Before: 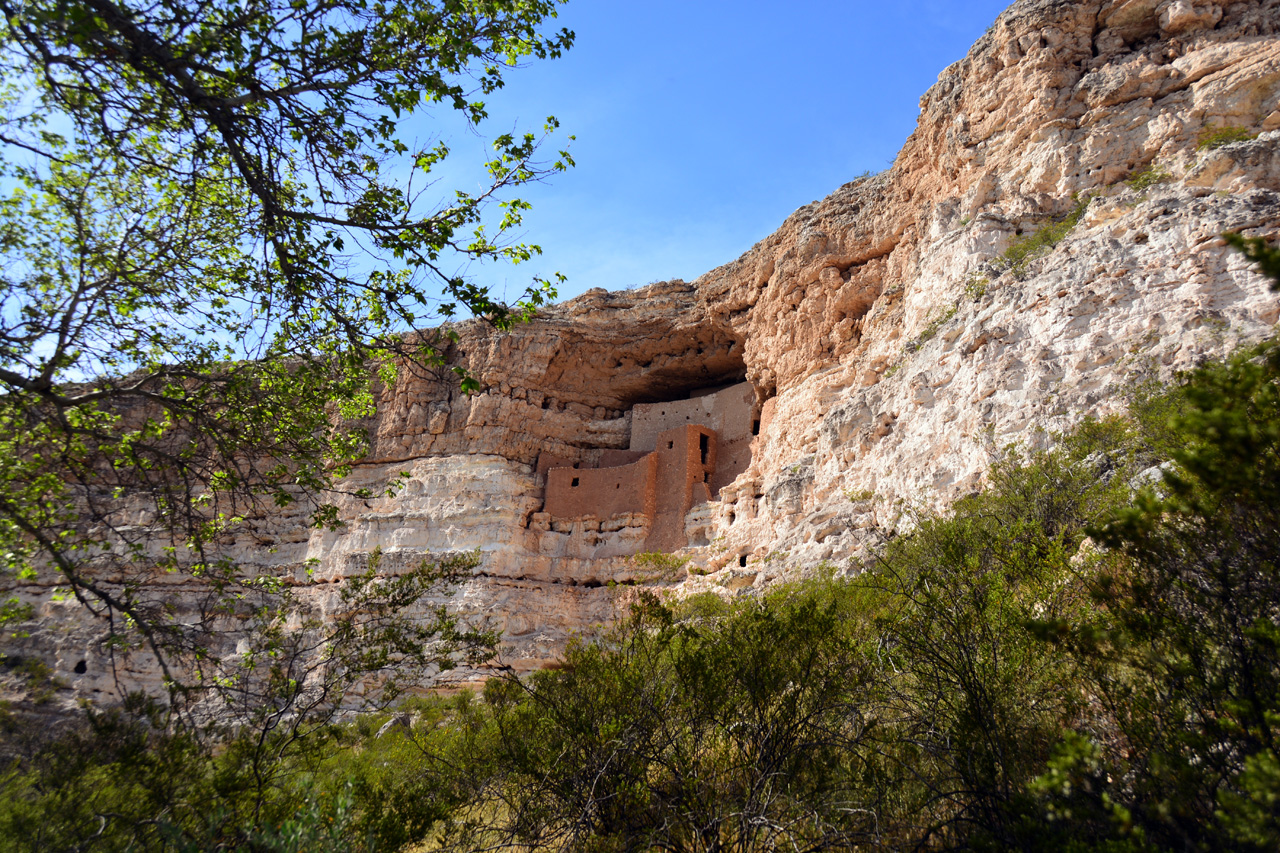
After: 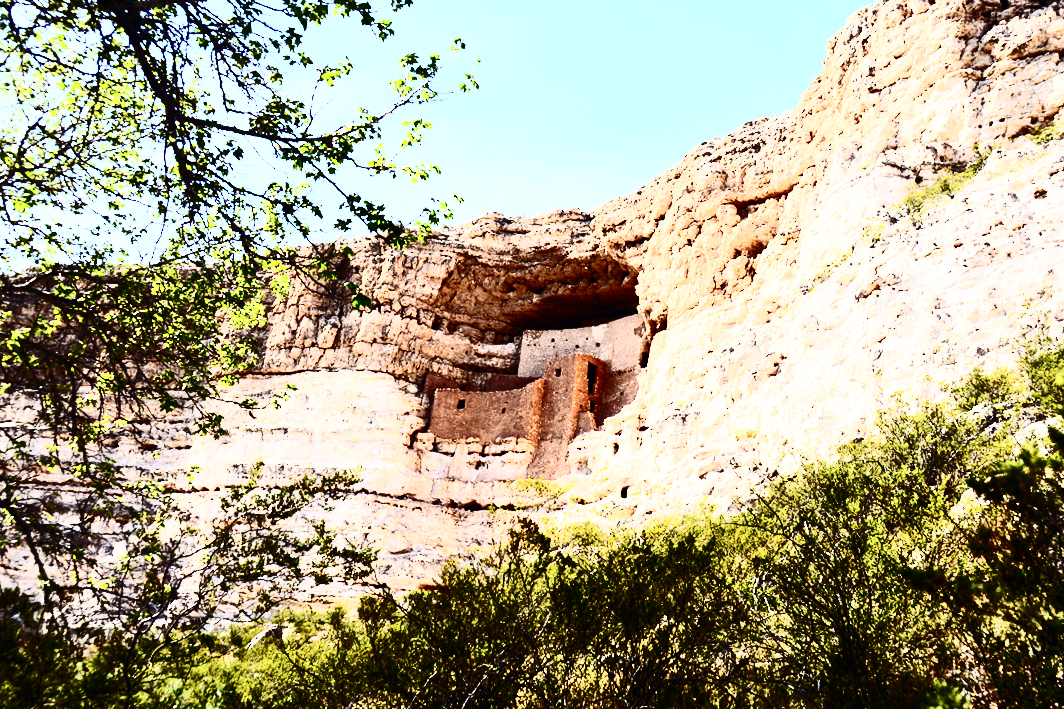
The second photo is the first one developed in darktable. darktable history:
crop and rotate: angle -3.27°, left 5.211%, top 5.211%, right 4.607%, bottom 4.607%
base curve: curves: ch0 [(0, 0) (0.028, 0.03) (0.121, 0.232) (0.46, 0.748) (0.859, 0.968) (1, 1)], preserve colors none
contrast brightness saturation: contrast 0.93, brightness 0.2
